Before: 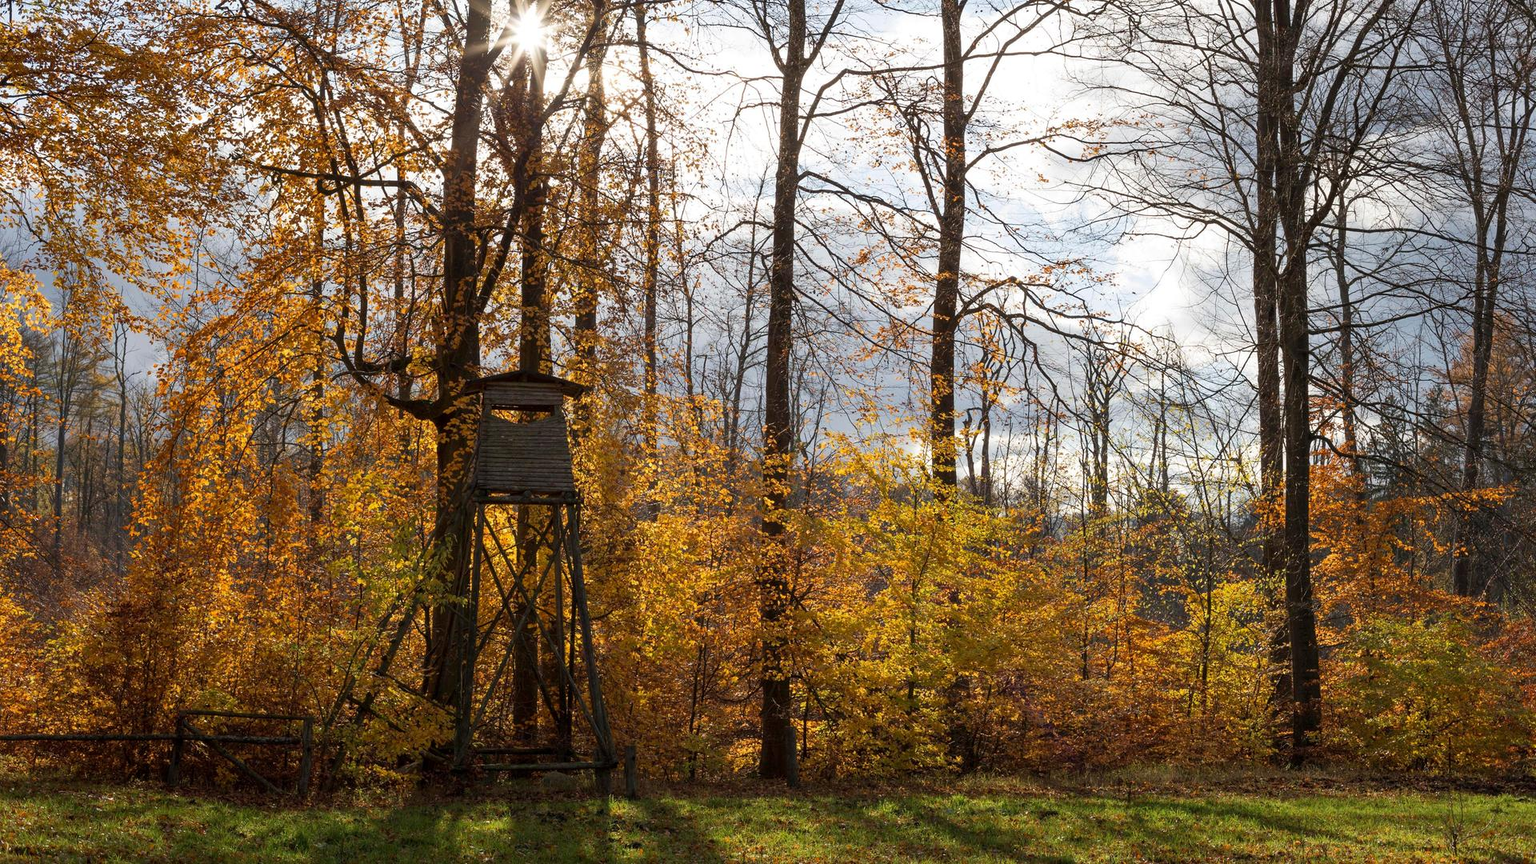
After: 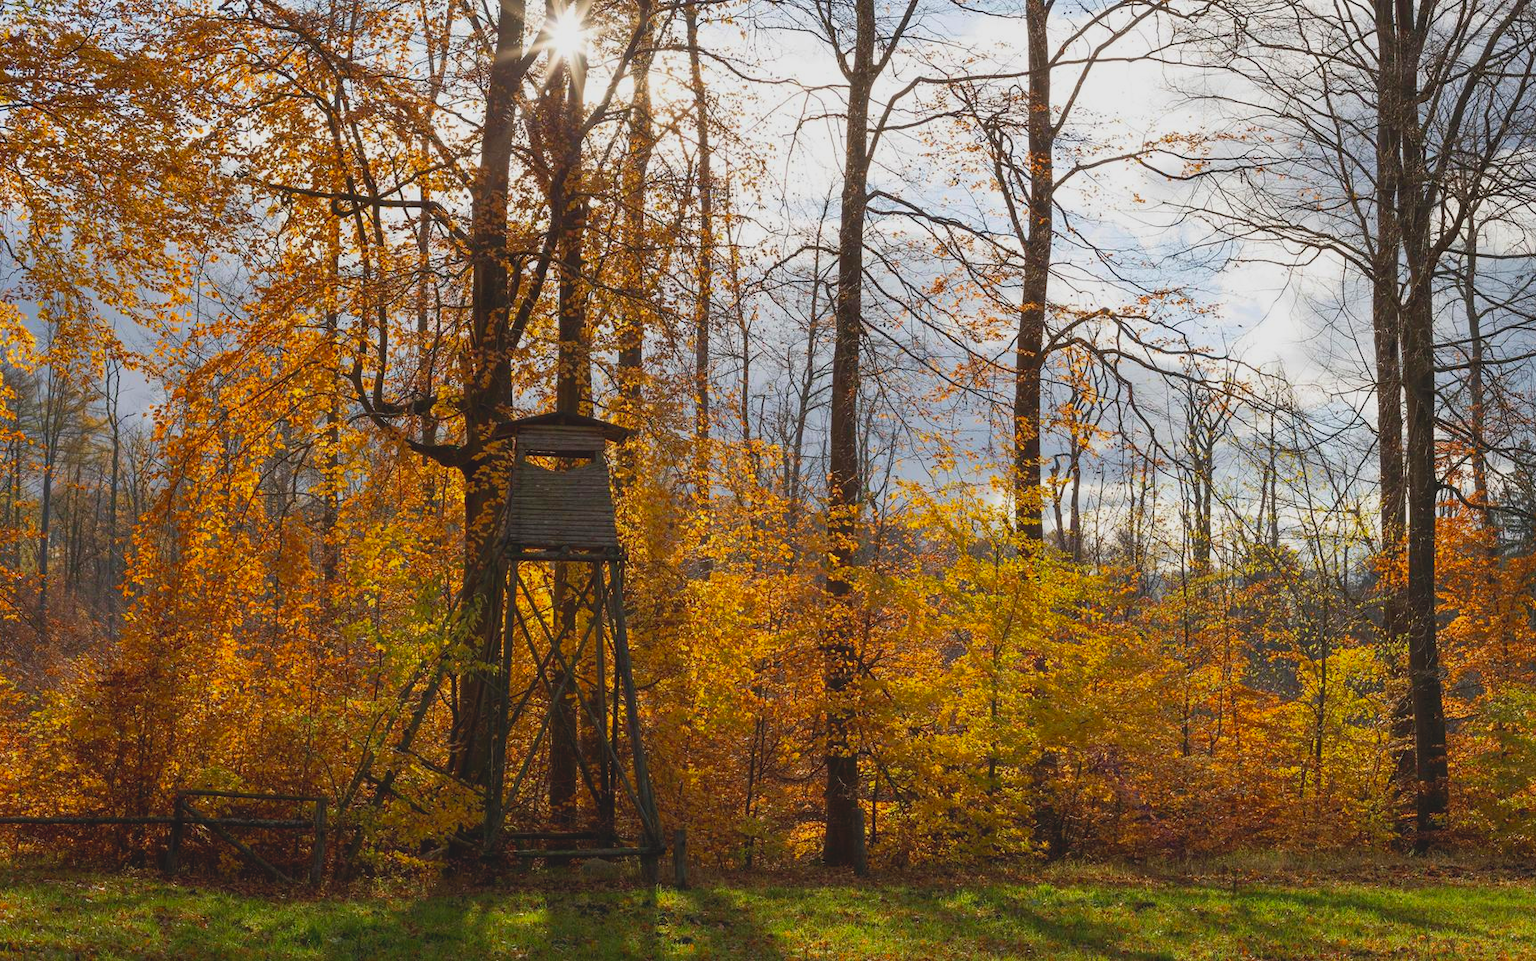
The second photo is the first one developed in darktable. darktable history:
crop and rotate: left 1.266%, right 8.795%
contrast brightness saturation: contrast -0.181, saturation 0.185
